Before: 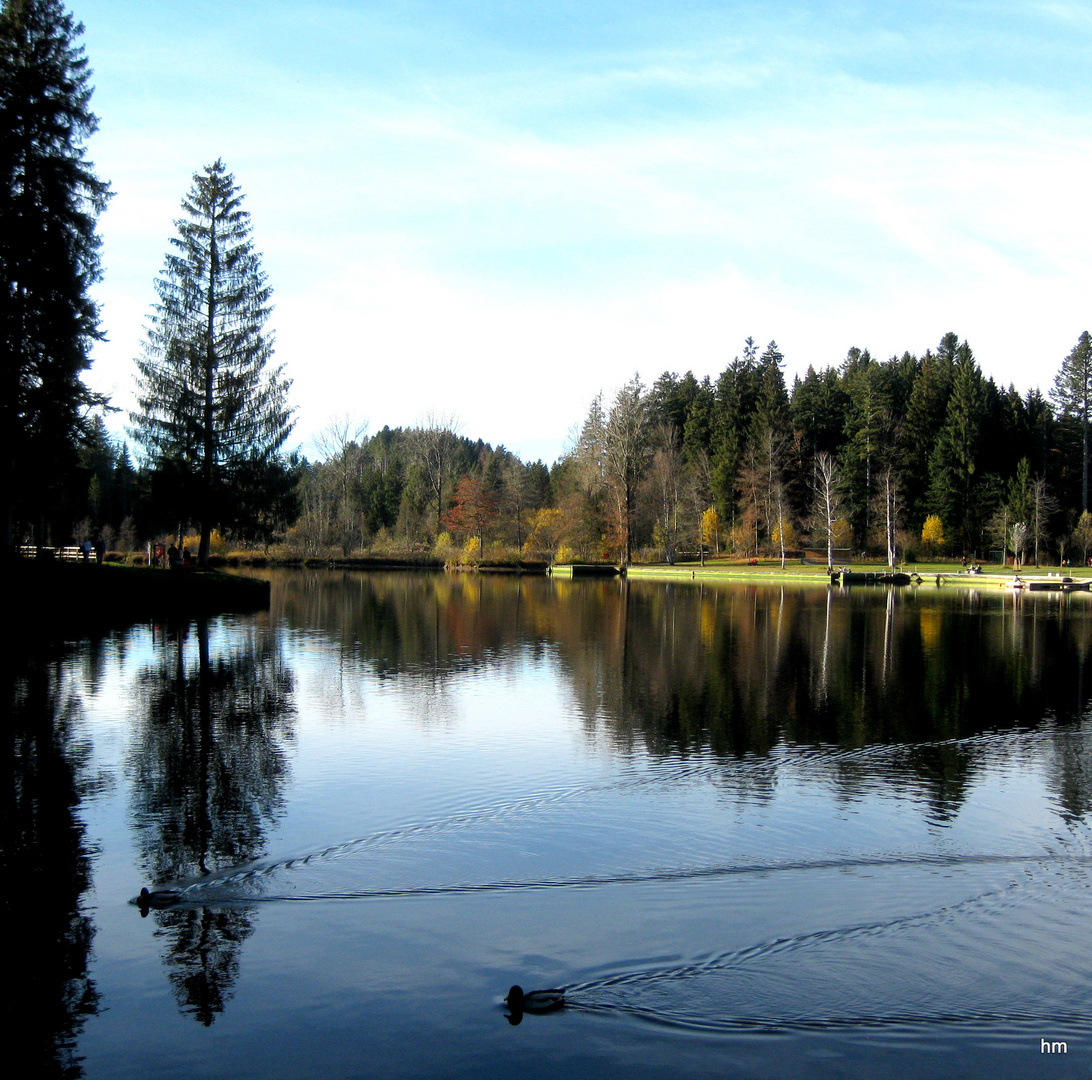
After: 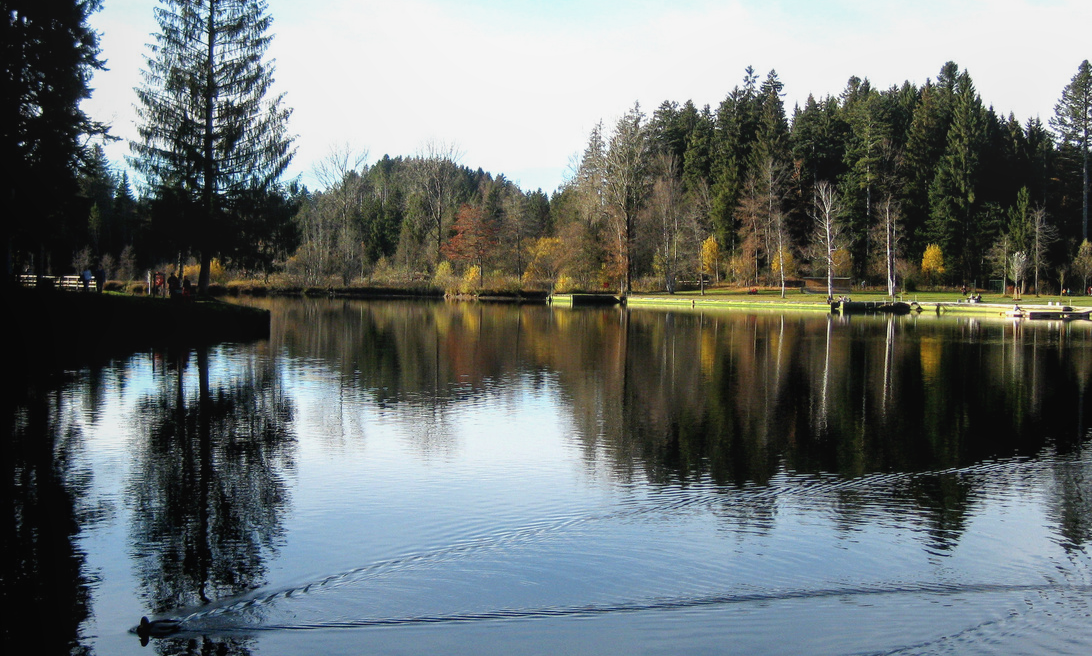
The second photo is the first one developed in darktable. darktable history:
local contrast: detail 109%
crop and rotate: top 25.171%, bottom 14.031%
contrast brightness saturation: saturation -0.063
